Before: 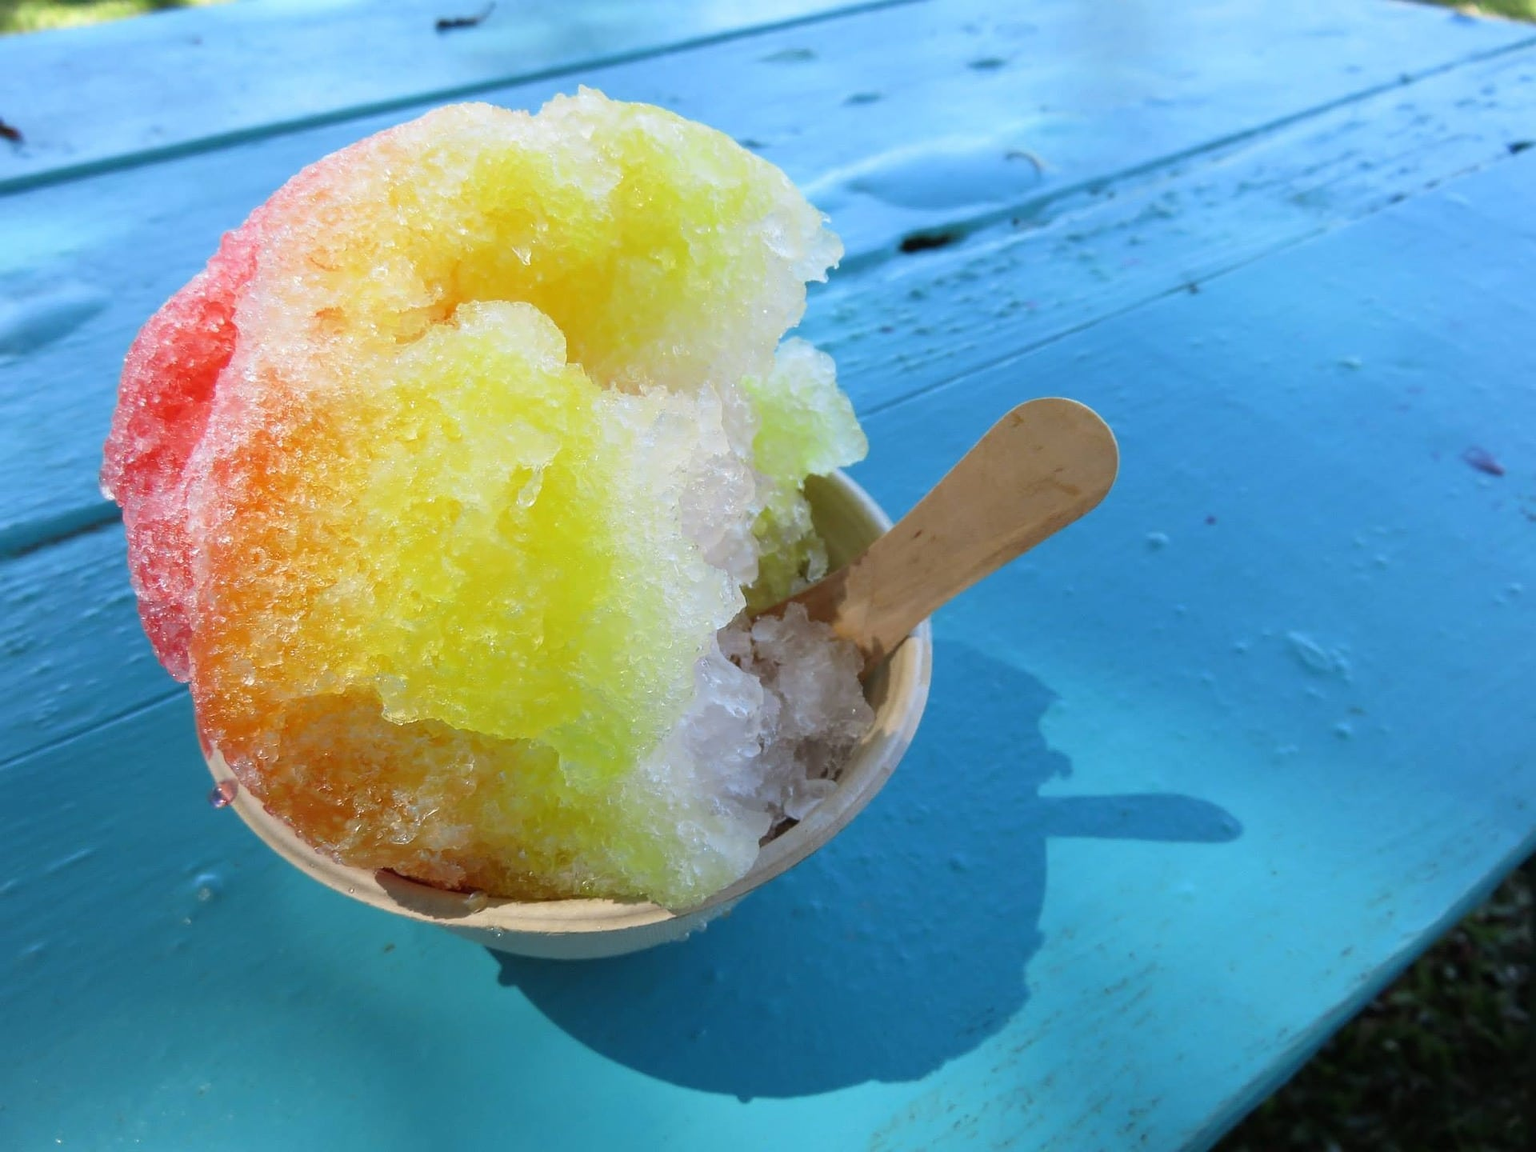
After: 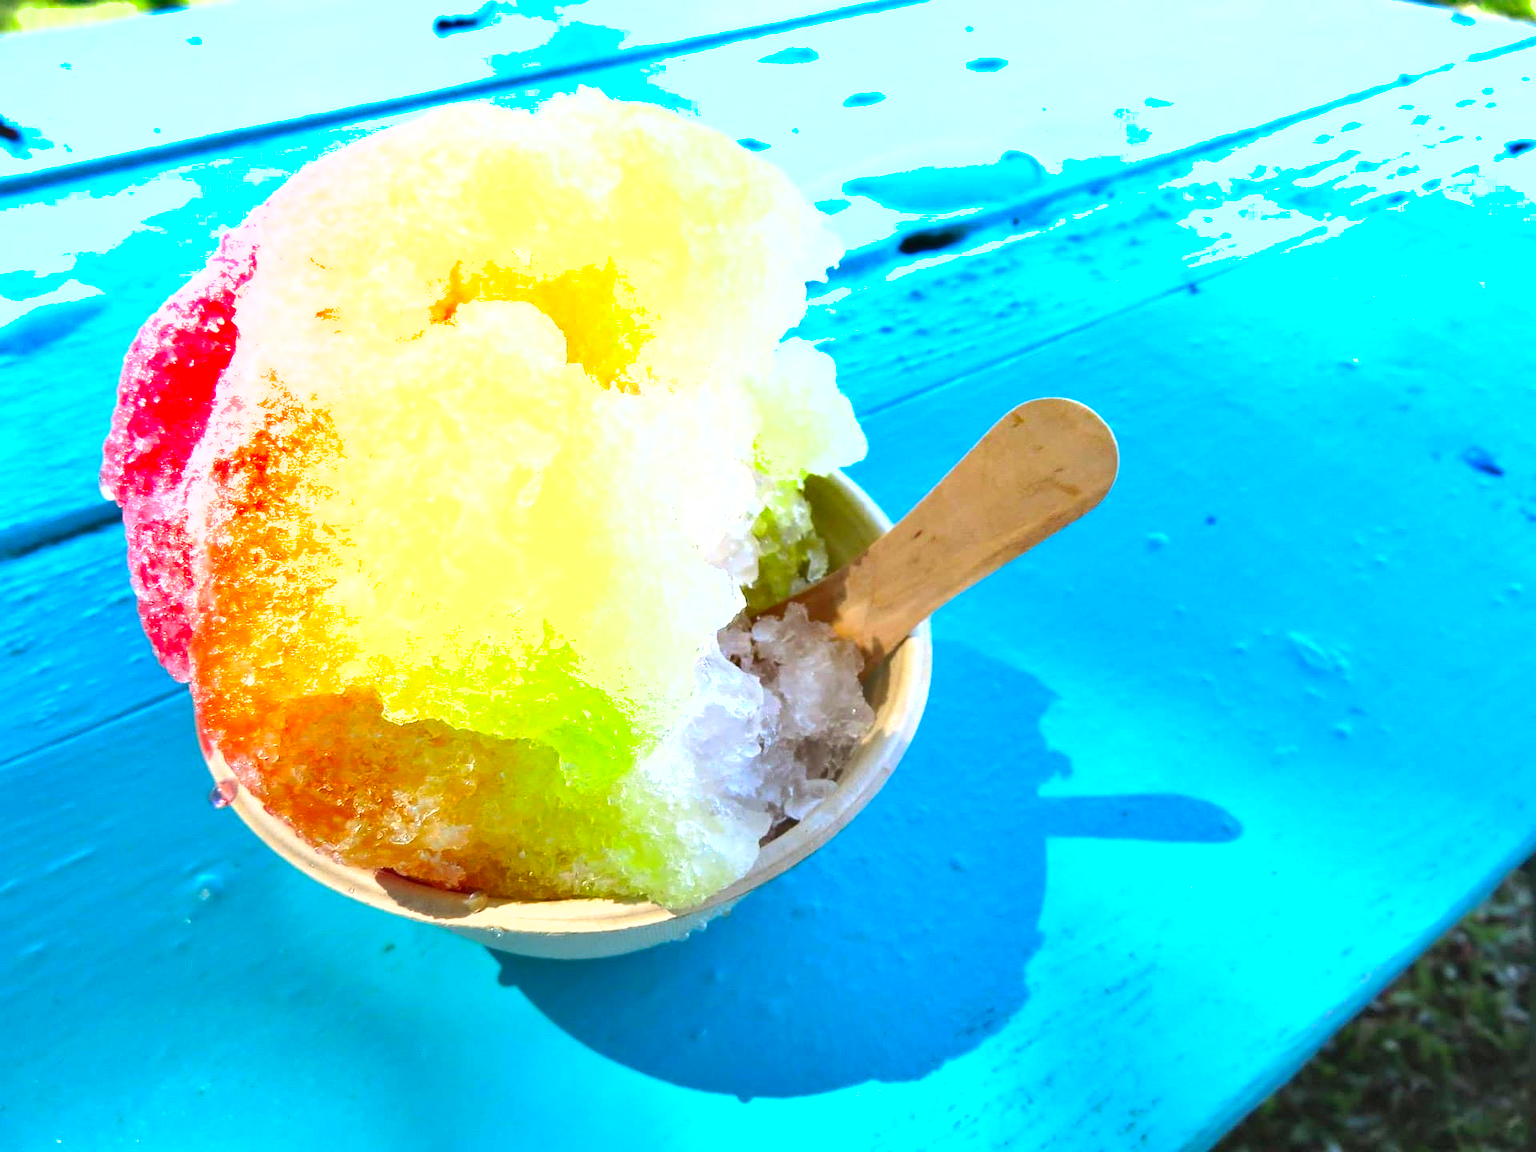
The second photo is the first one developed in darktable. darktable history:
shadows and highlights: shadows 40, highlights -54, highlights color adjustment 46%, low approximation 0.01, soften with gaussian
contrast brightness saturation: contrast 0.07, brightness 0.18, saturation 0.4
exposure: exposure 1.137 EV, compensate highlight preservation false
